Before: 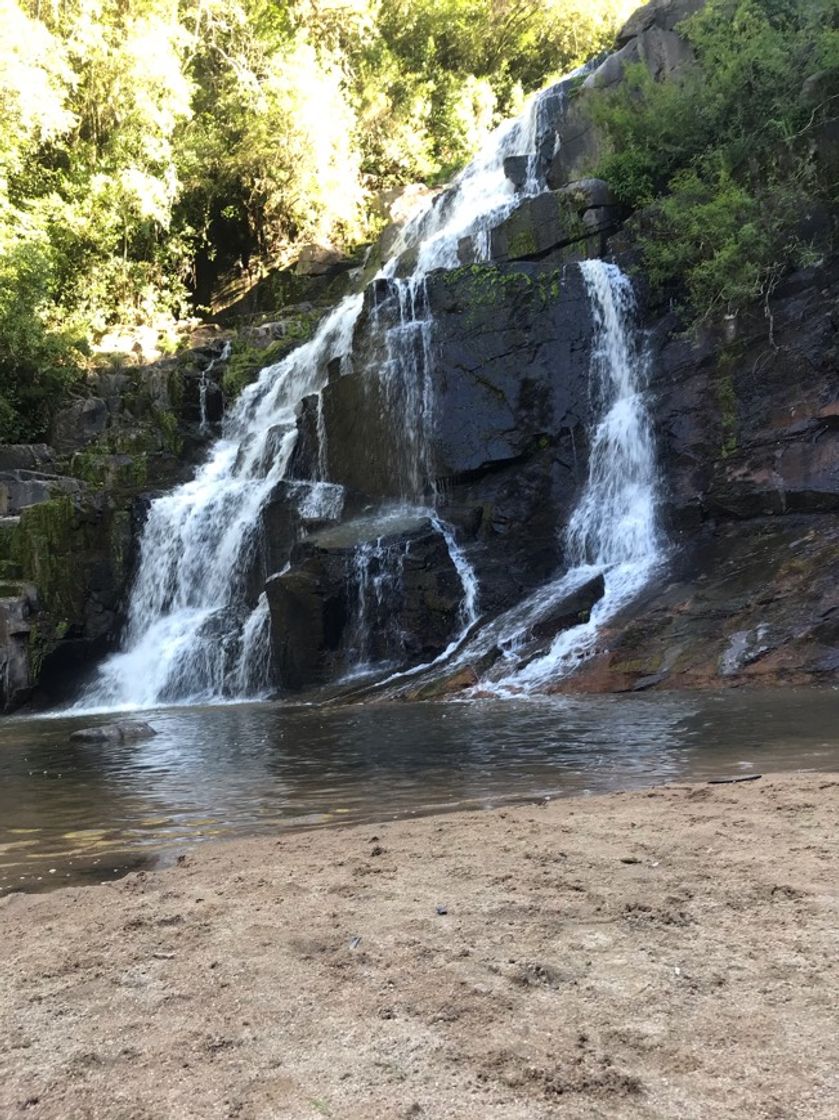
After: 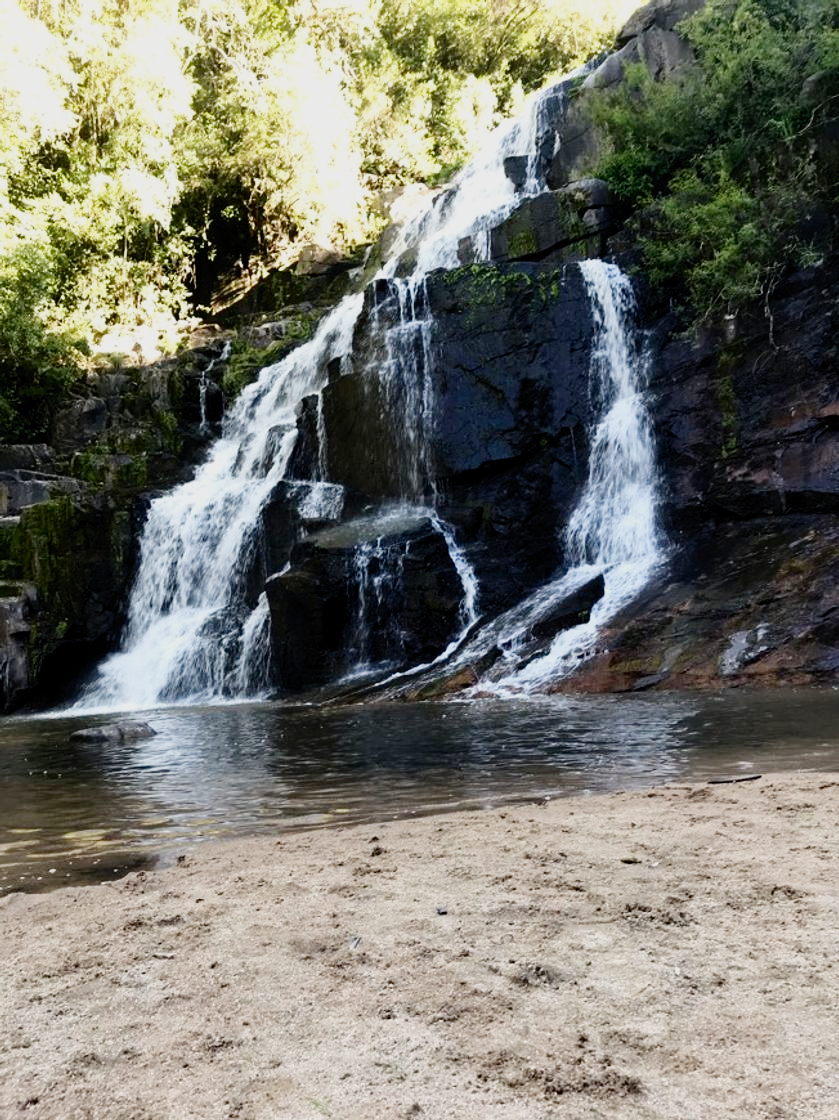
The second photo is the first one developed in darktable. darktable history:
tone curve: curves: ch0 [(0, 0) (0.003, 0.011) (0.011, 0.019) (0.025, 0.03) (0.044, 0.045) (0.069, 0.061) (0.1, 0.085) (0.136, 0.119) (0.177, 0.159) (0.224, 0.205) (0.277, 0.261) (0.335, 0.329) (0.399, 0.407) (0.468, 0.508) (0.543, 0.606) (0.623, 0.71) (0.709, 0.815) (0.801, 0.903) (0.898, 0.957) (1, 1)], color space Lab, independent channels, preserve colors none
filmic rgb: black relative exposure -9.23 EV, white relative exposure 6.71 EV, hardness 3.09, contrast 1.052, preserve chrominance no, color science v4 (2020), contrast in shadows soft
